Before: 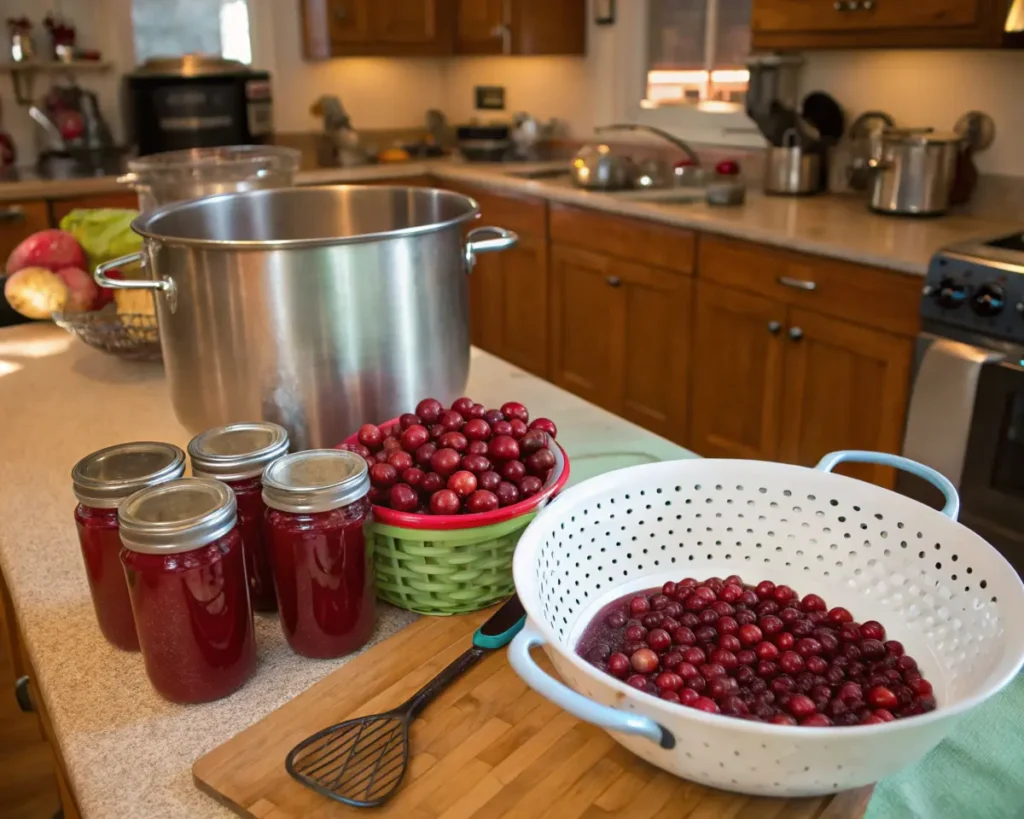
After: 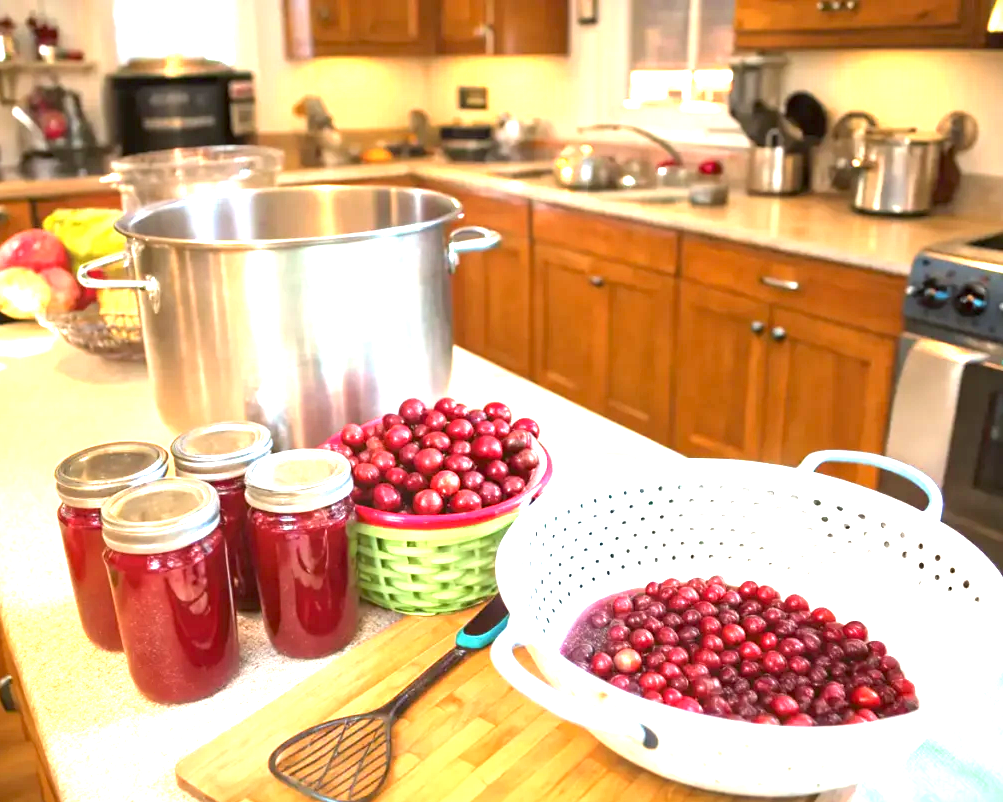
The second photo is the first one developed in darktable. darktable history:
exposure: exposure 2.25 EV, compensate highlight preservation false
crop: left 1.743%, right 0.268%, bottom 2.011%
